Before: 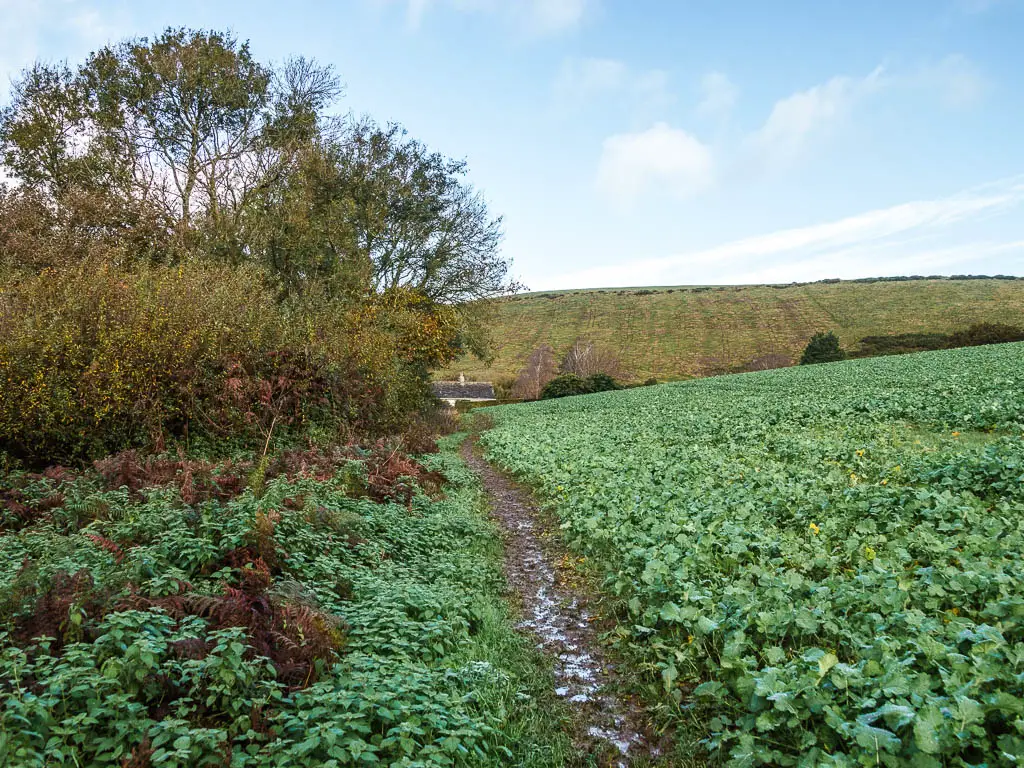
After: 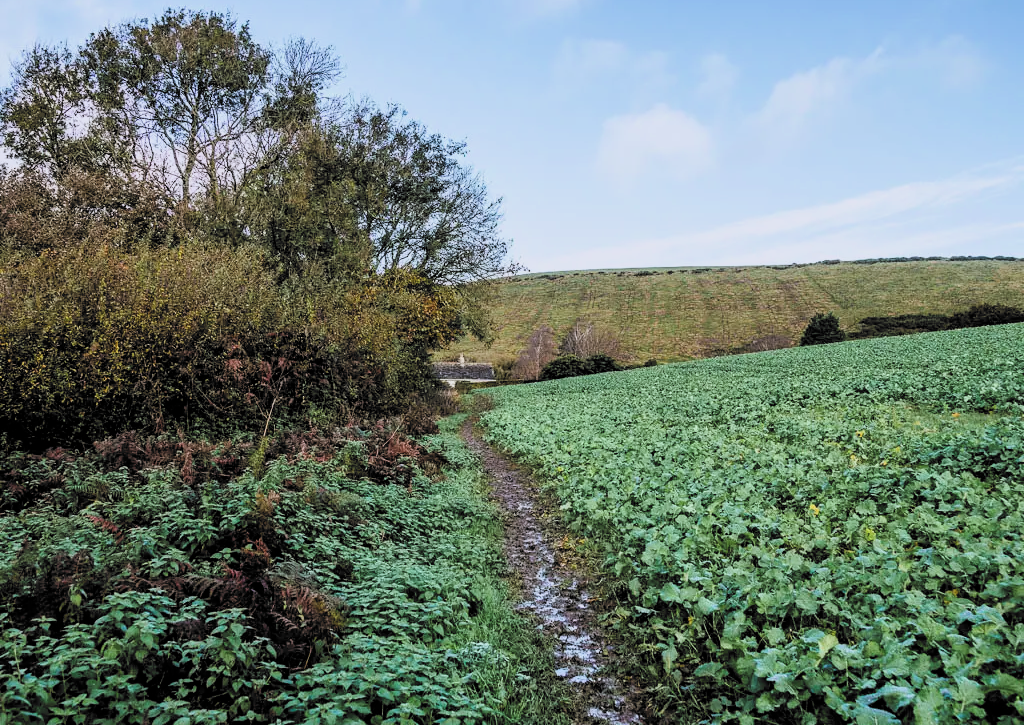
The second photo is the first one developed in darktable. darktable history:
filmic rgb: black relative exposure -5.08 EV, white relative exposure 3.56 EV, hardness 3.18, contrast 1.186, highlights saturation mix -48.77%, color science v6 (2022), iterations of high-quality reconstruction 0
color calibration: illuminant as shot in camera, x 0.358, y 0.373, temperature 4628.91 K
crop and rotate: top 2.514%, bottom 3.041%
